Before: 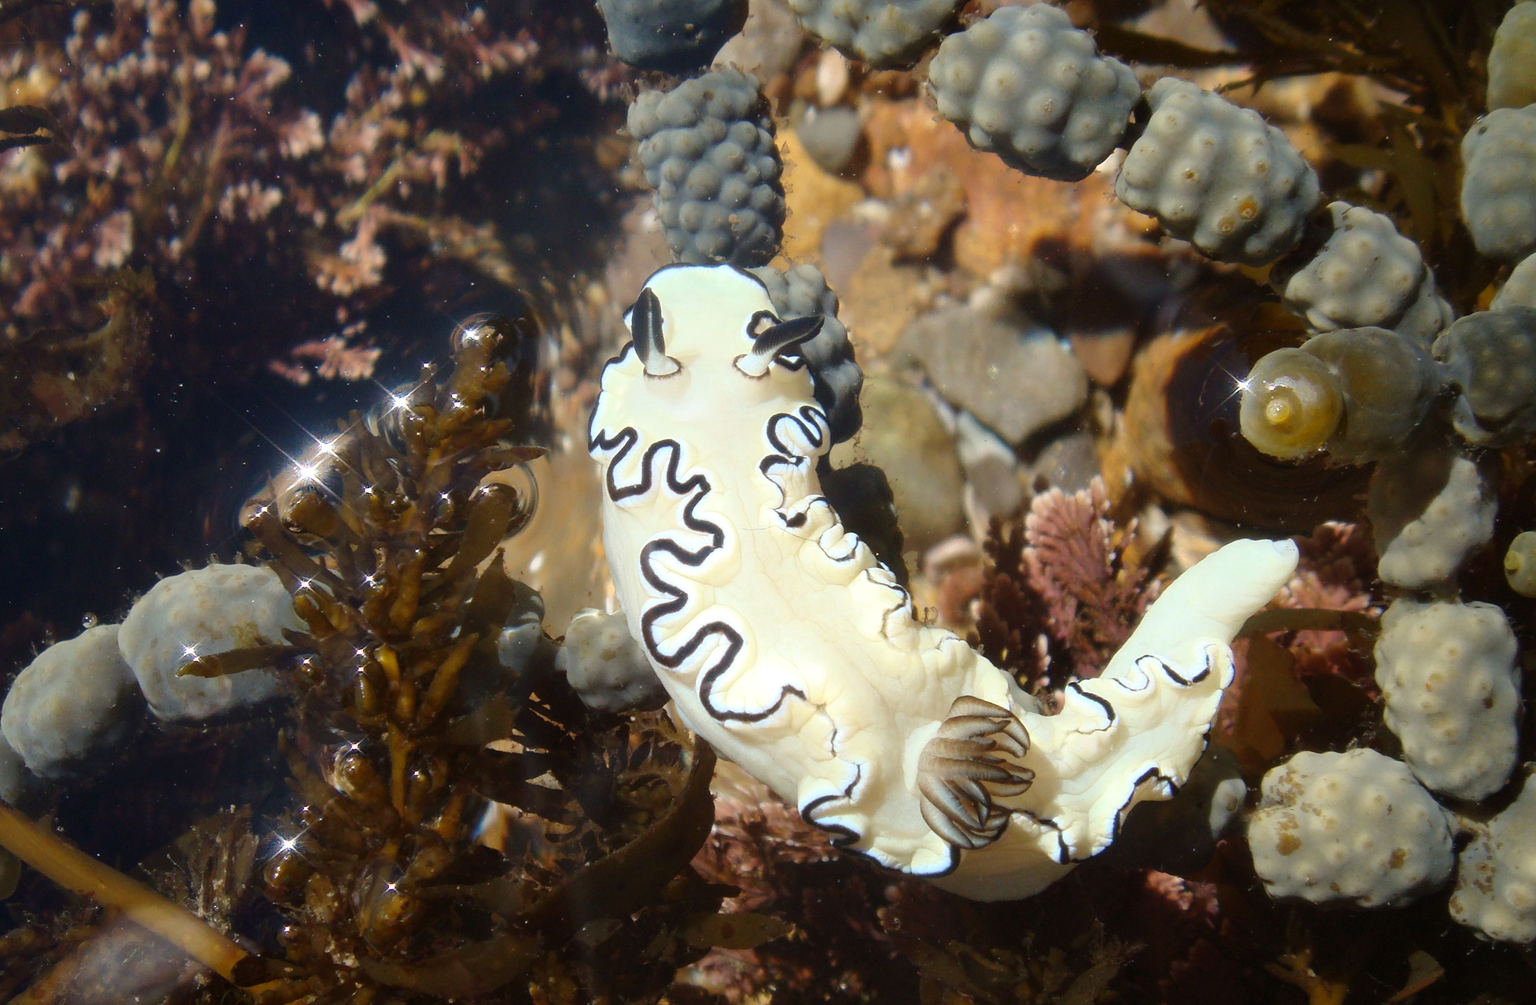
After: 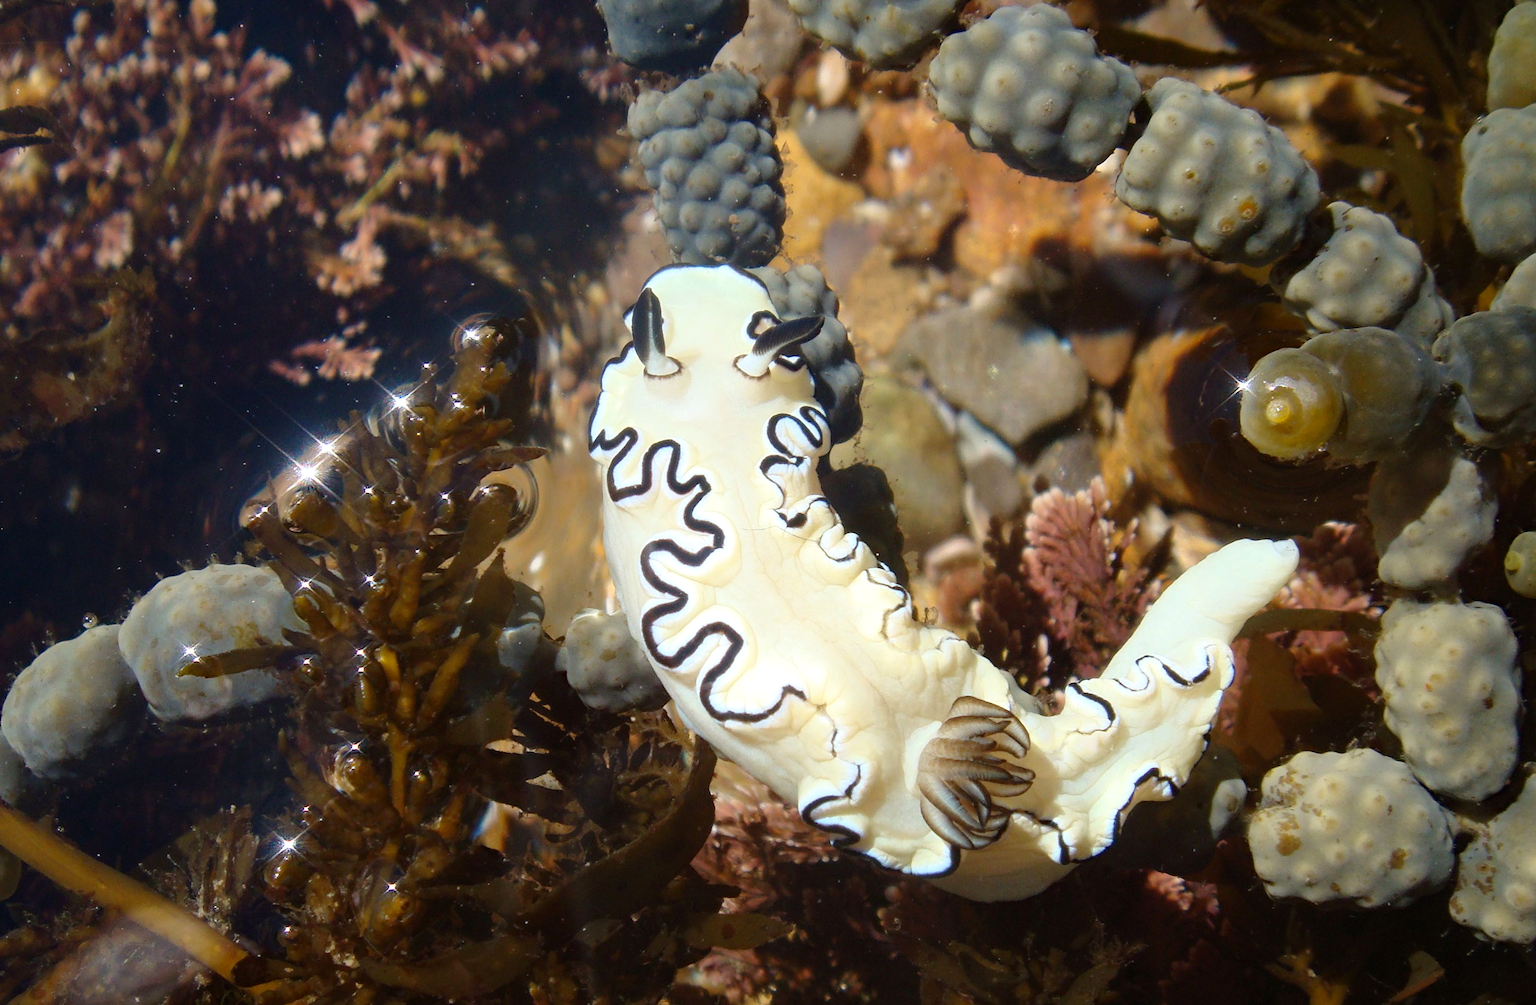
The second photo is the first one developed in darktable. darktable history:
tone curve: curves: ch0 [(0, 0) (0.003, 0.003) (0.011, 0.011) (0.025, 0.026) (0.044, 0.046) (0.069, 0.071) (0.1, 0.103) (0.136, 0.14) (0.177, 0.183) (0.224, 0.231) (0.277, 0.286) (0.335, 0.346) (0.399, 0.412) (0.468, 0.483) (0.543, 0.56) (0.623, 0.643) (0.709, 0.732) (0.801, 0.826) (0.898, 0.917) (1, 1)], preserve colors none
haze removal: compatibility mode true, adaptive false
